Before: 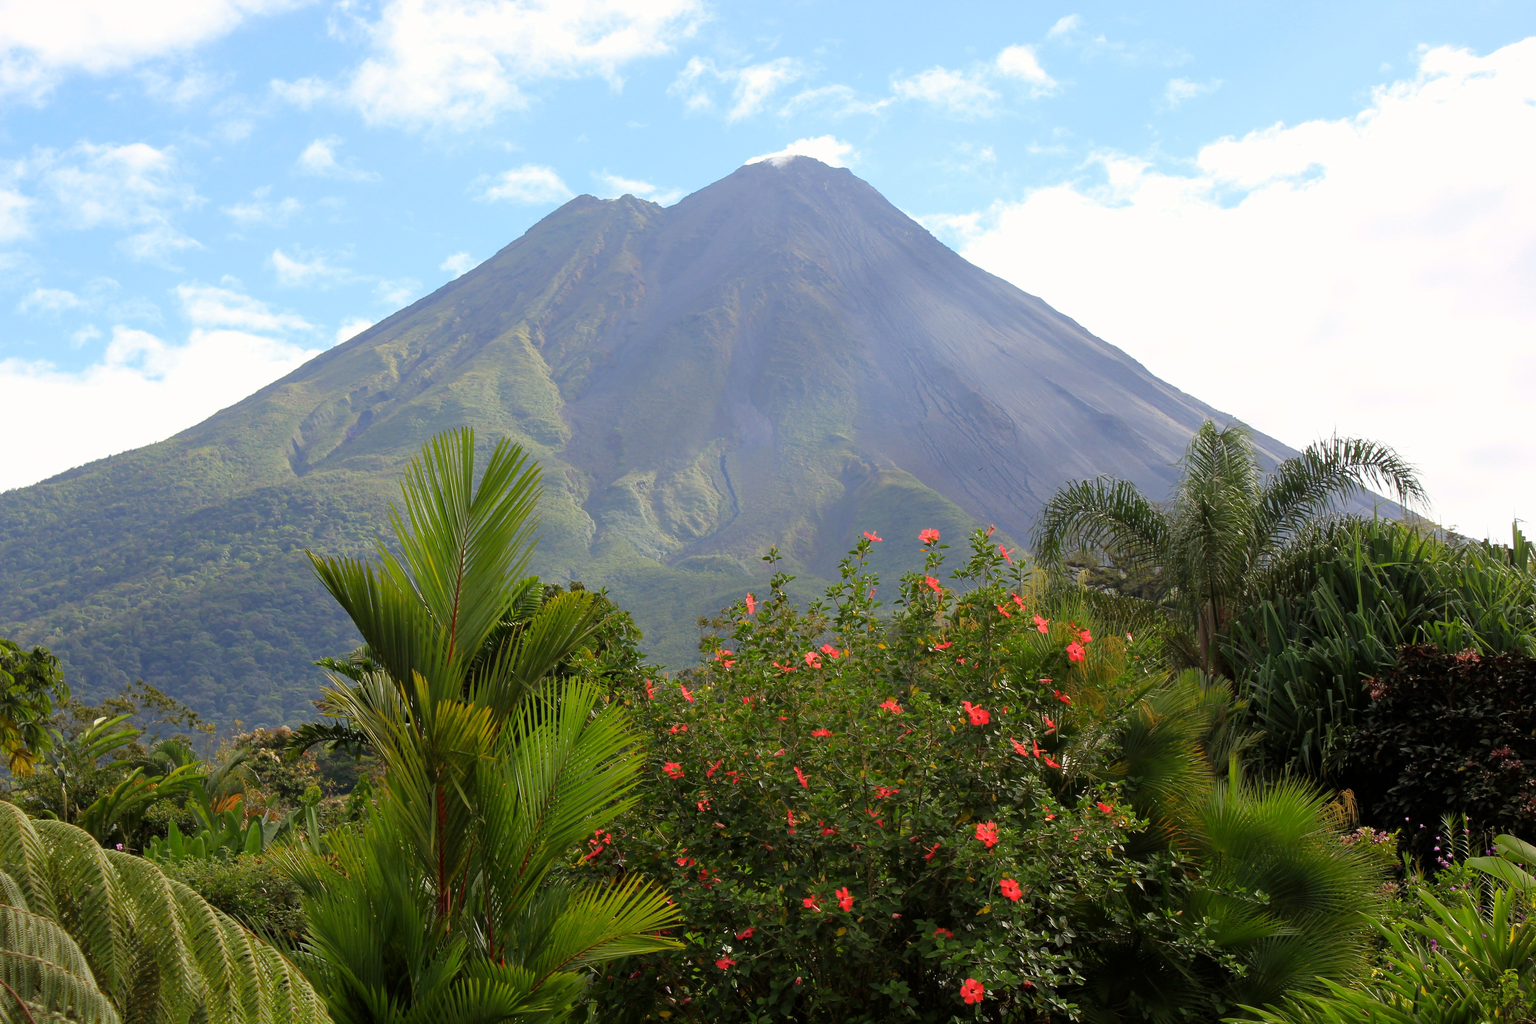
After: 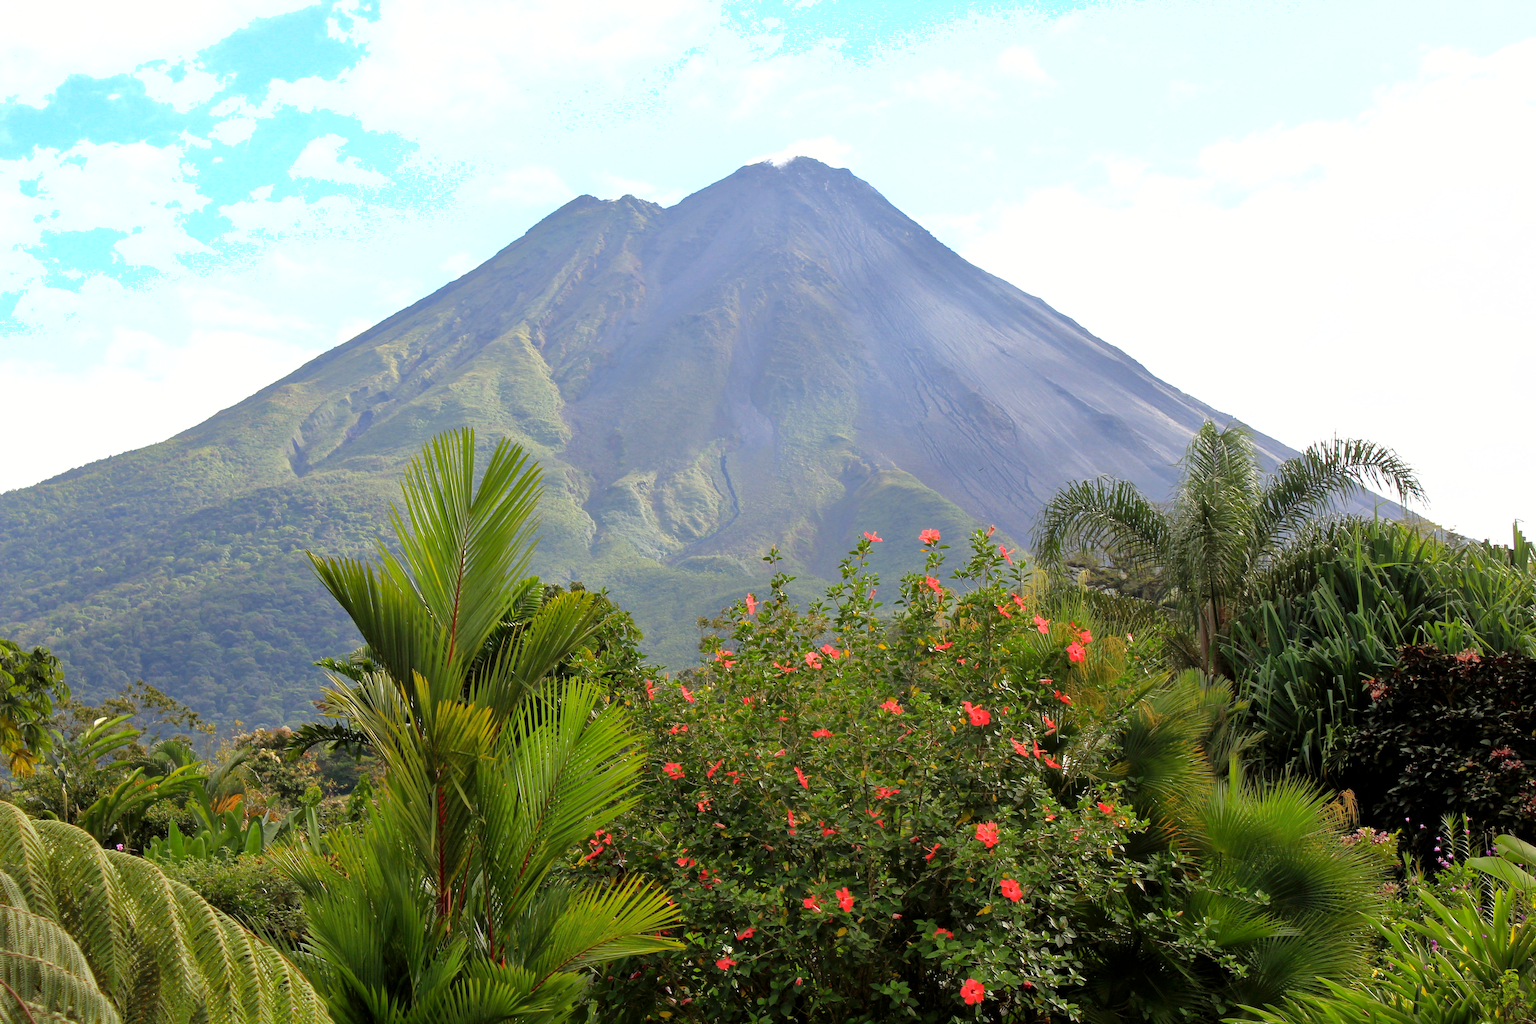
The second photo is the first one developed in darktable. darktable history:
tone equalizer: -8 EV -0.406 EV, -7 EV -0.401 EV, -6 EV -0.367 EV, -5 EV -0.188 EV, -3 EV 0.254 EV, -2 EV 0.347 EV, -1 EV 0.363 EV, +0 EV 0.433 EV
exposure: black level correction 0.001, exposure 0.141 EV, compensate highlight preservation false
shadows and highlights: on, module defaults
